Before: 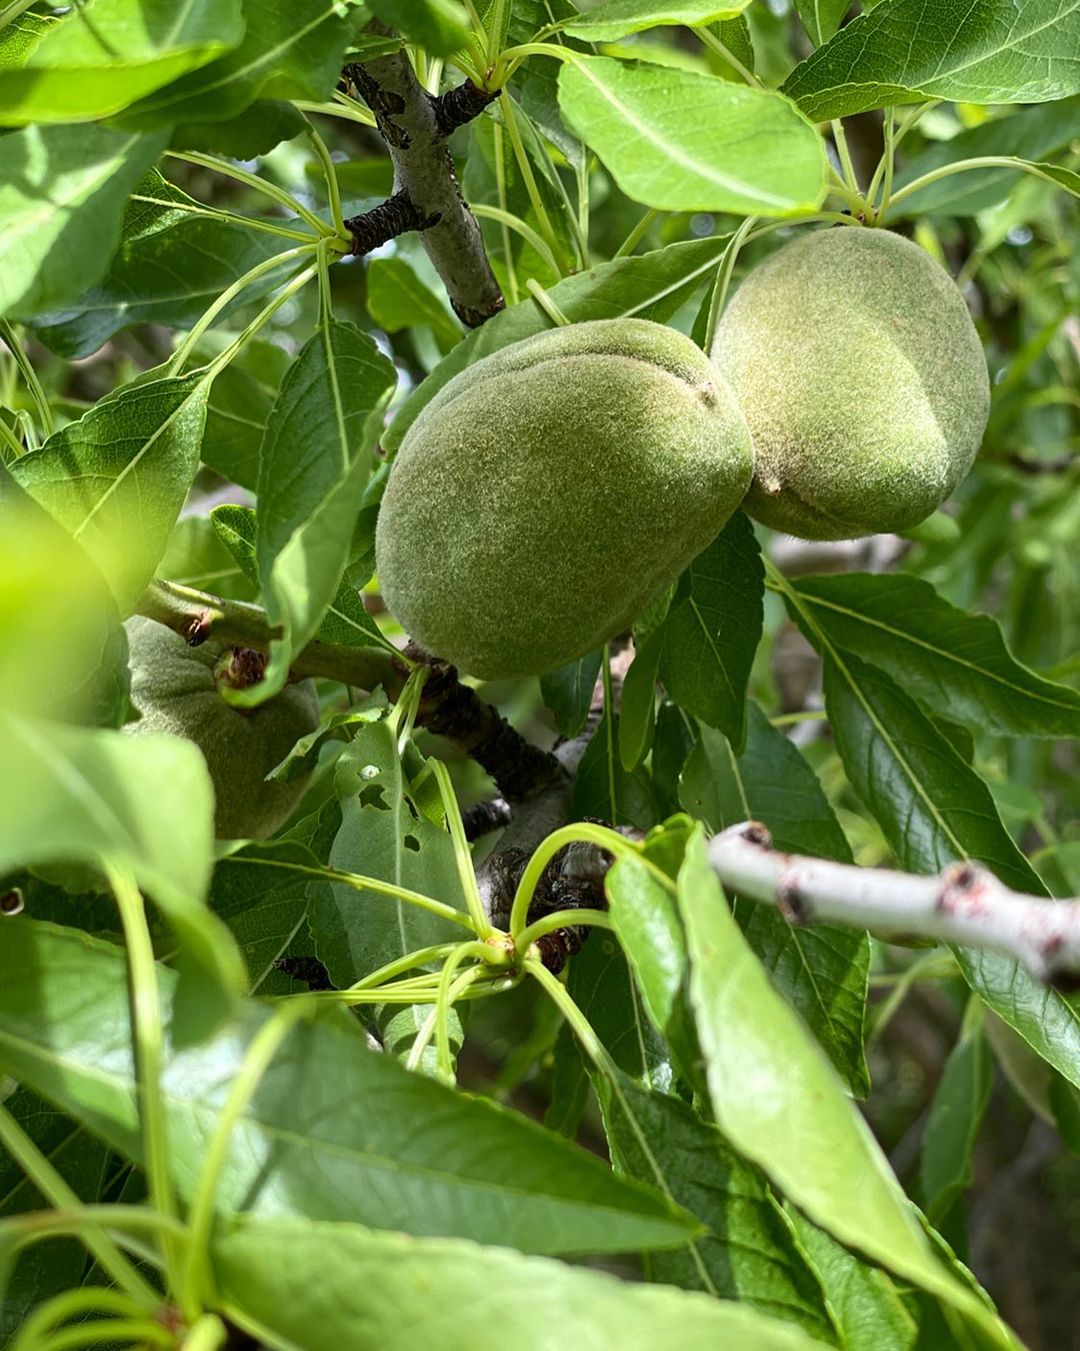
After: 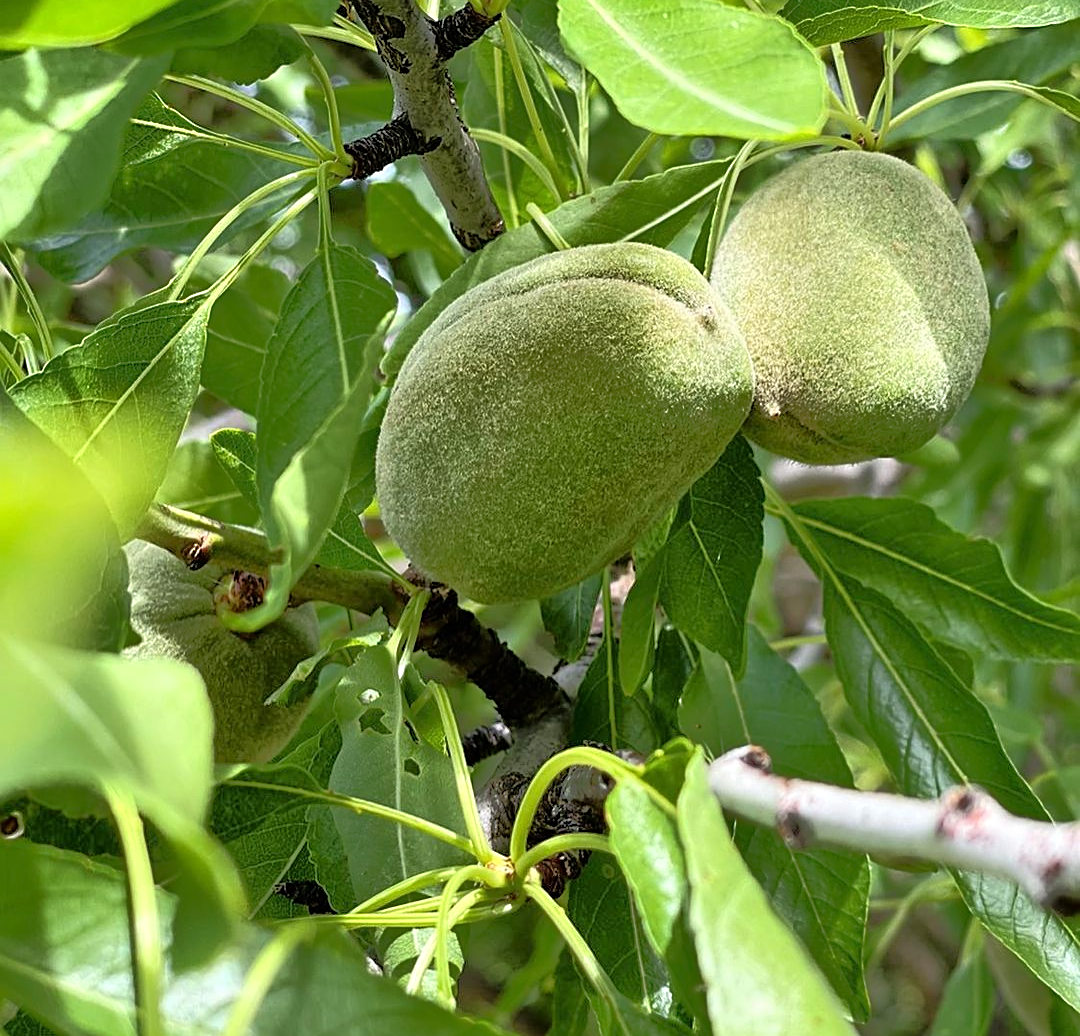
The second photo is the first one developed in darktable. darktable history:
tone equalizer: -8 EV -0.528 EV, -7 EV -0.319 EV, -6 EV -0.083 EV, -5 EV 0.413 EV, -4 EV 0.985 EV, -3 EV 0.791 EV, -2 EV -0.01 EV, -1 EV 0.14 EV, +0 EV -0.012 EV, smoothing 1
crop: top 5.667%, bottom 17.637%
sharpen: on, module defaults
